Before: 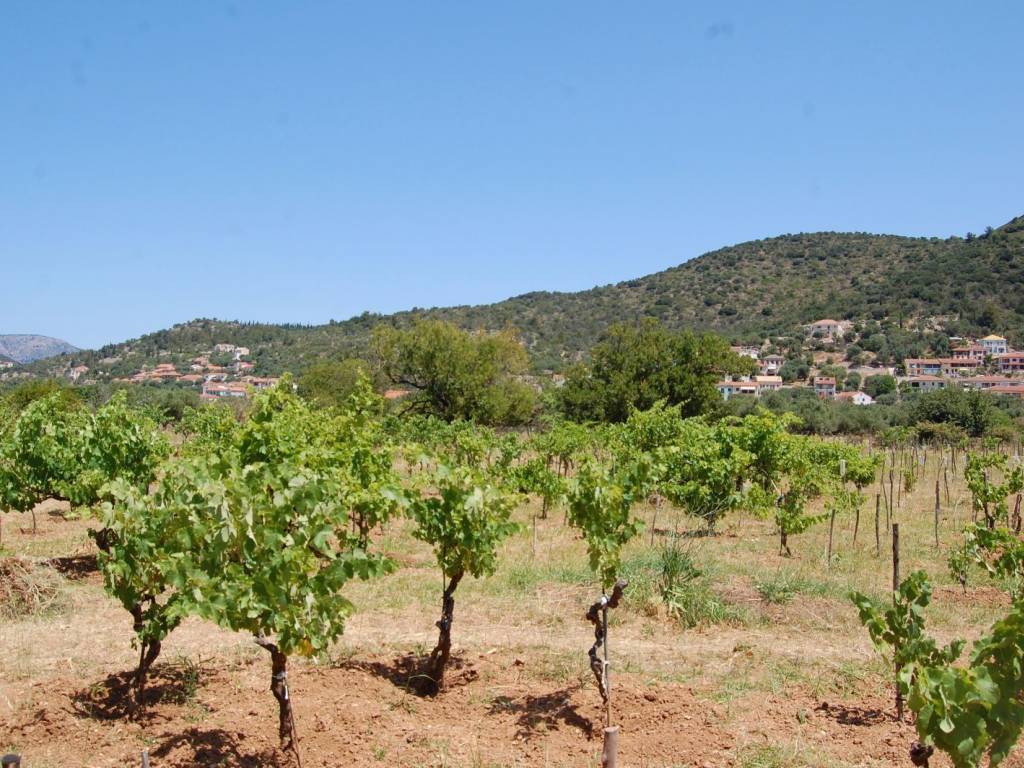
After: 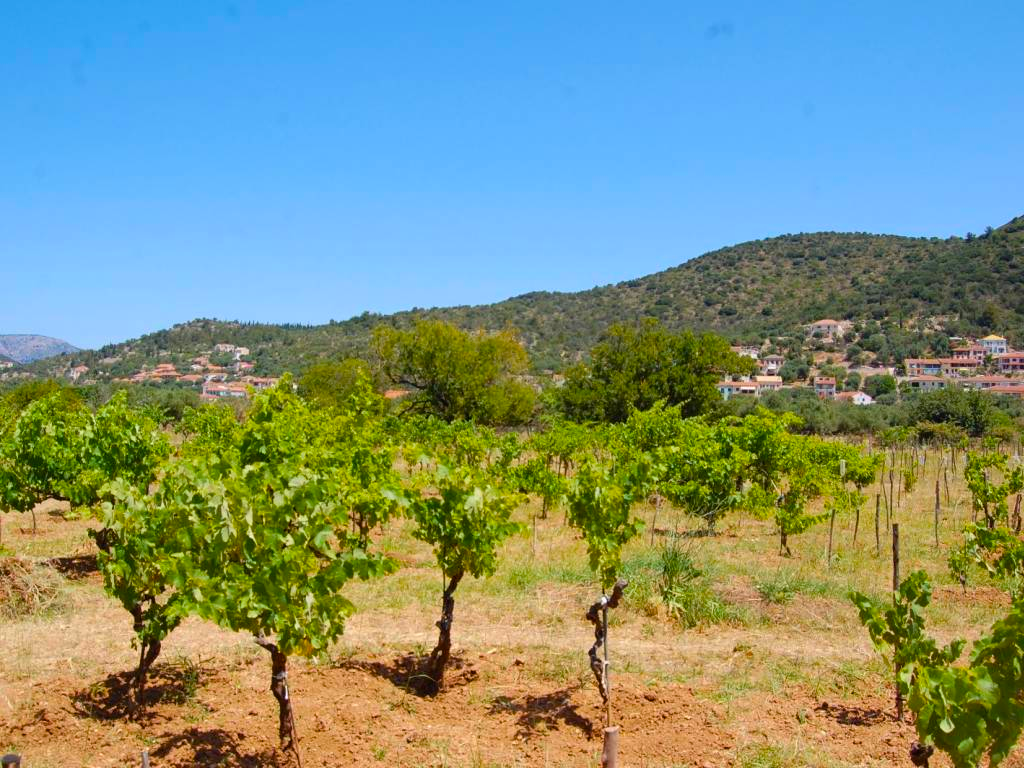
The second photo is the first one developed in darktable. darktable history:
color balance rgb: linear chroma grading › shadows -8.206%, linear chroma grading › global chroma 9.949%, perceptual saturation grading › global saturation 31.245%, global vibrance 14.888%
